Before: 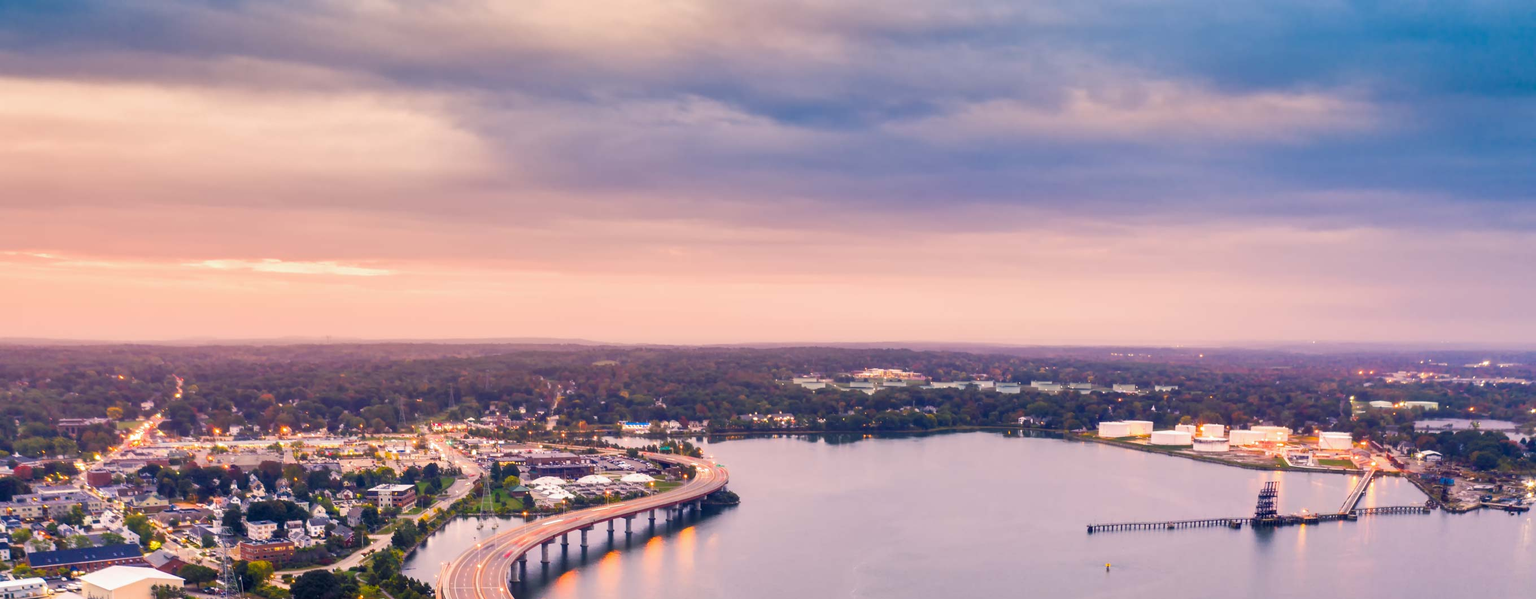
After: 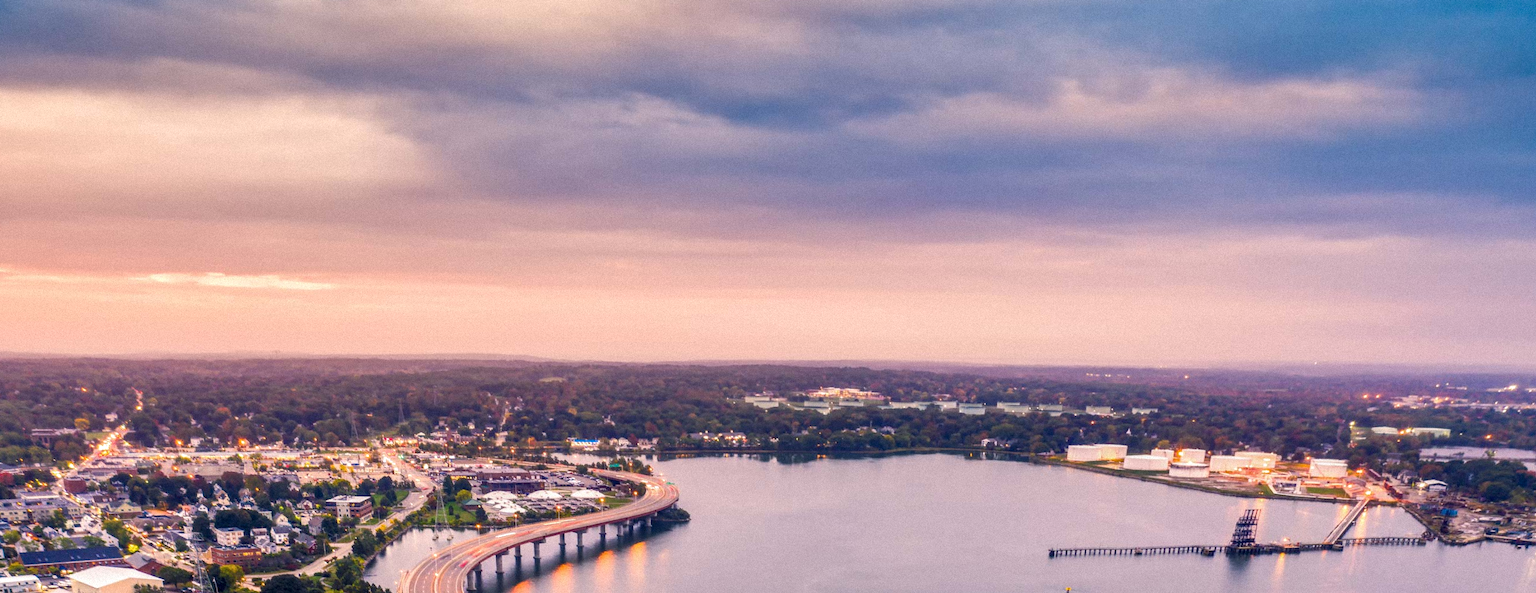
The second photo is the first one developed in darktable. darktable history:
rotate and perspective: rotation 0.062°, lens shift (vertical) 0.115, lens shift (horizontal) -0.133, crop left 0.047, crop right 0.94, crop top 0.061, crop bottom 0.94
local contrast: on, module defaults
grain: mid-tones bias 0%
